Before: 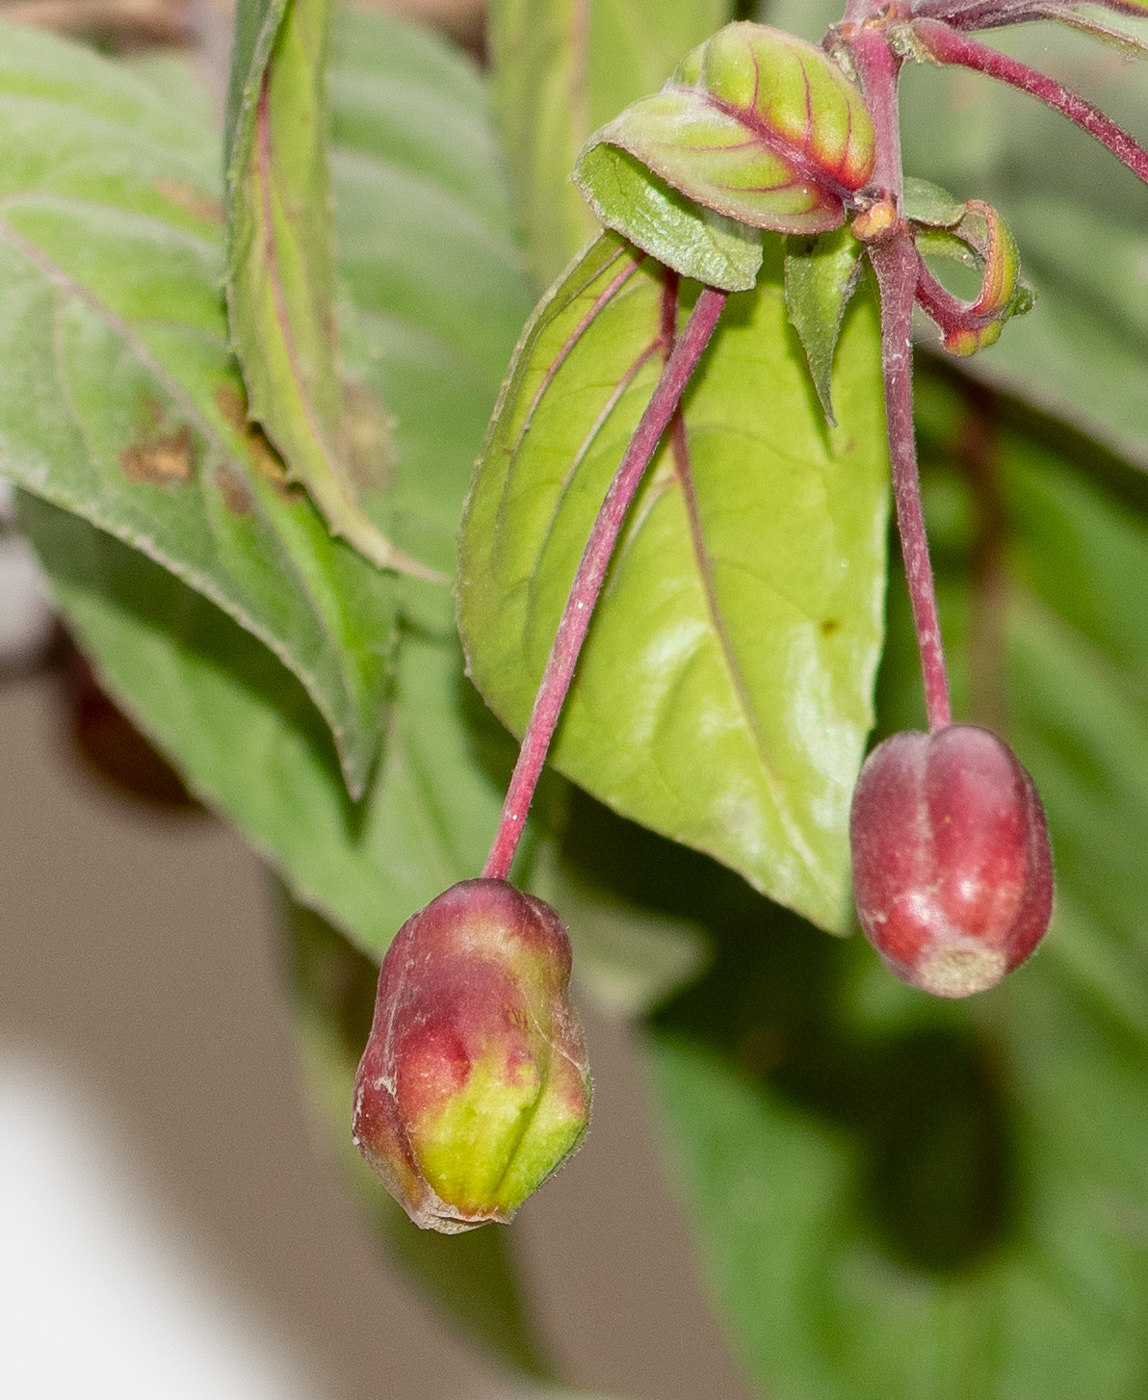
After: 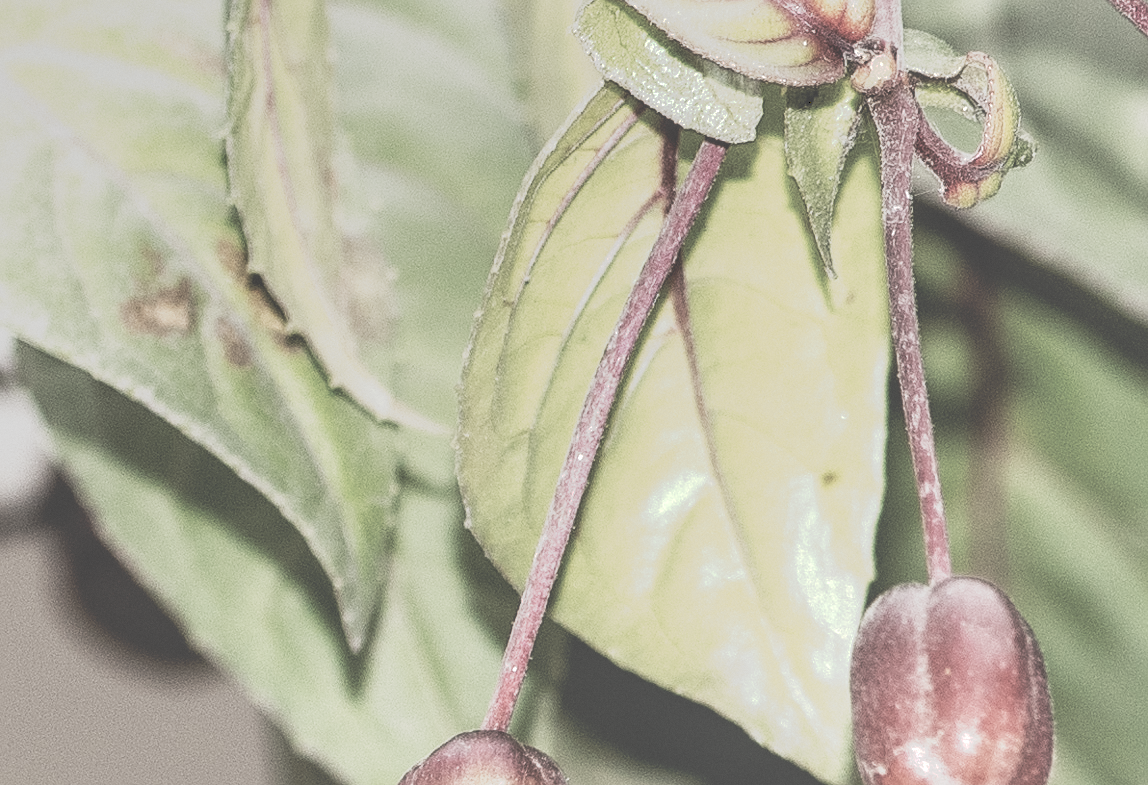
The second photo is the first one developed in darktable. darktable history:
grain: coarseness 14.57 ISO, strength 8.8%
sharpen: on, module defaults
tone curve: curves: ch0 [(0, 0) (0.003, 0.449) (0.011, 0.449) (0.025, 0.449) (0.044, 0.45) (0.069, 0.453) (0.1, 0.453) (0.136, 0.455) (0.177, 0.458) (0.224, 0.462) (0.277, 0.47) (0.335, 0.491) (0.399, 0.522) (0.468, 0.561) (0.543, 0.619) (0.623, 0.69) (0.709, 0.756) (0.801, 0.802) (0.898, 0.825) (1, 1)], preserve colors none
crop and rotate: top 10.605%, bottom 33.274%
local contrast: highlights 19%, detail 186%
contrast brightness saturation: brightness 0.18, saturation -0.5
tone equalizer: on, module defaults
